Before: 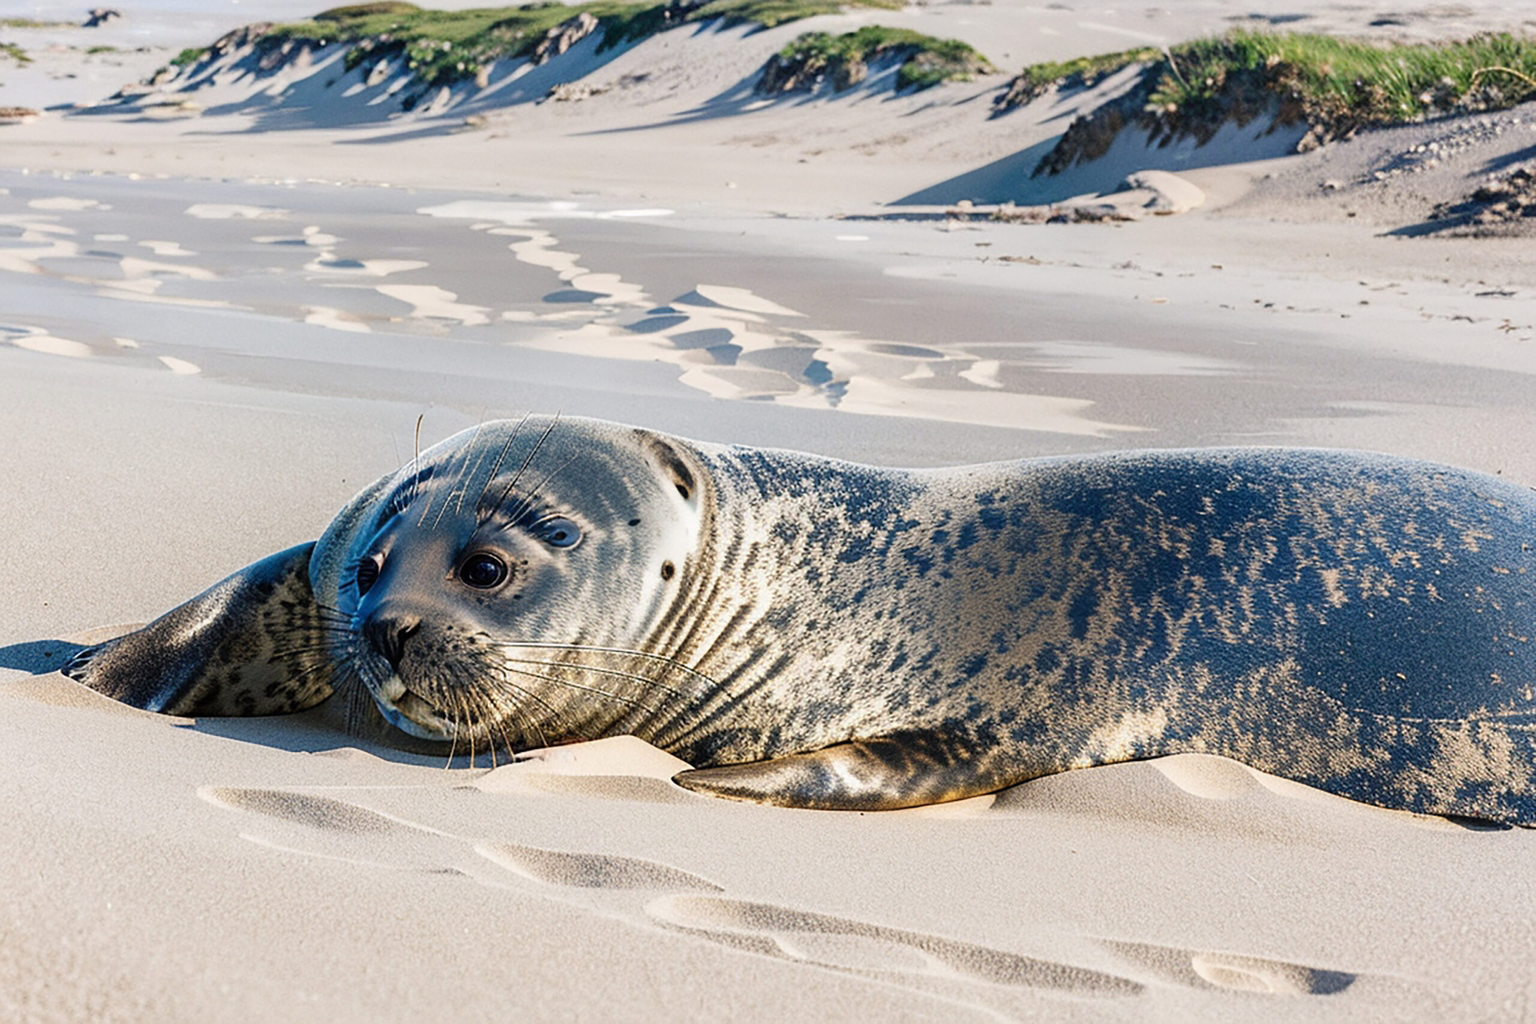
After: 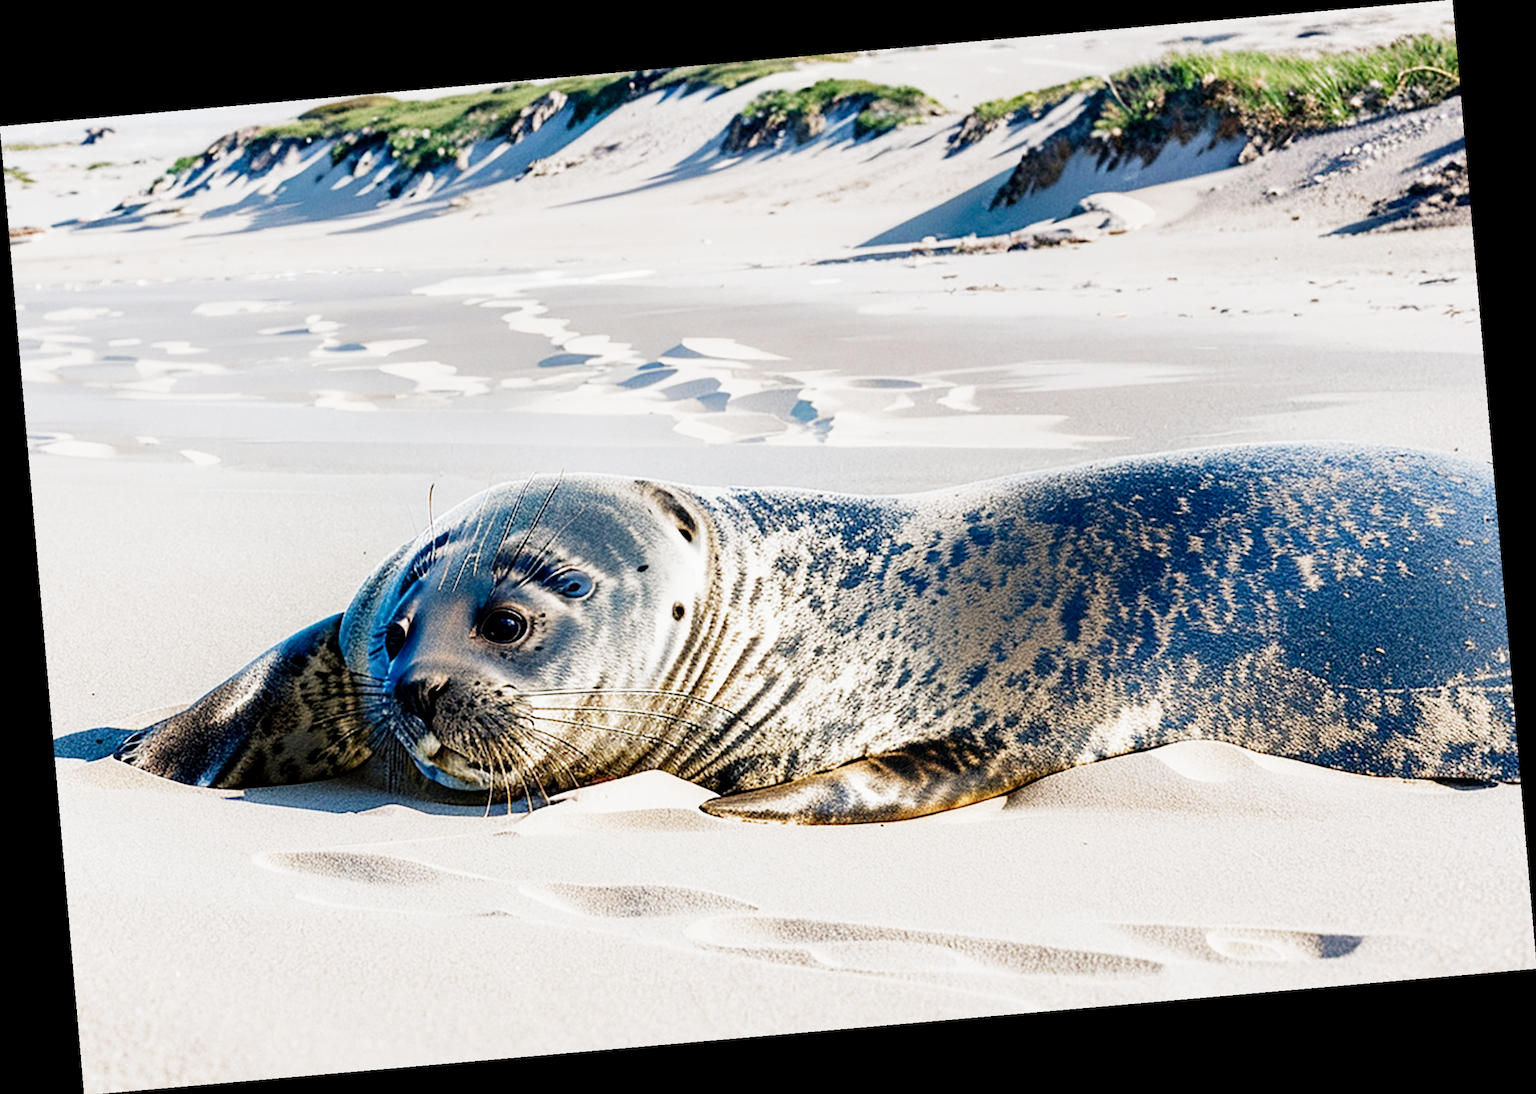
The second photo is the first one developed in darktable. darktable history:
rotate and perspective: rotation -4.98°, automatic cropping off
filmic rgb: middle gray luminance 12.74%, black relative exposure -10.13 EV, white relative exposure 3.47 EV, threshold 6 EV, target black luminance 0%, hardness 5.74, latitude 44.69%, contrast 1.221, highlights saturation mix 5%, shadows ↔ highlights balance 26.78%, add noise in highlights 0, preserve chrominance no, color science v3 (2019), use custom middle-gray values true, iterations of high-quality reconstruction 0, contrast in highlights soft, enable highlight reconstruction true
